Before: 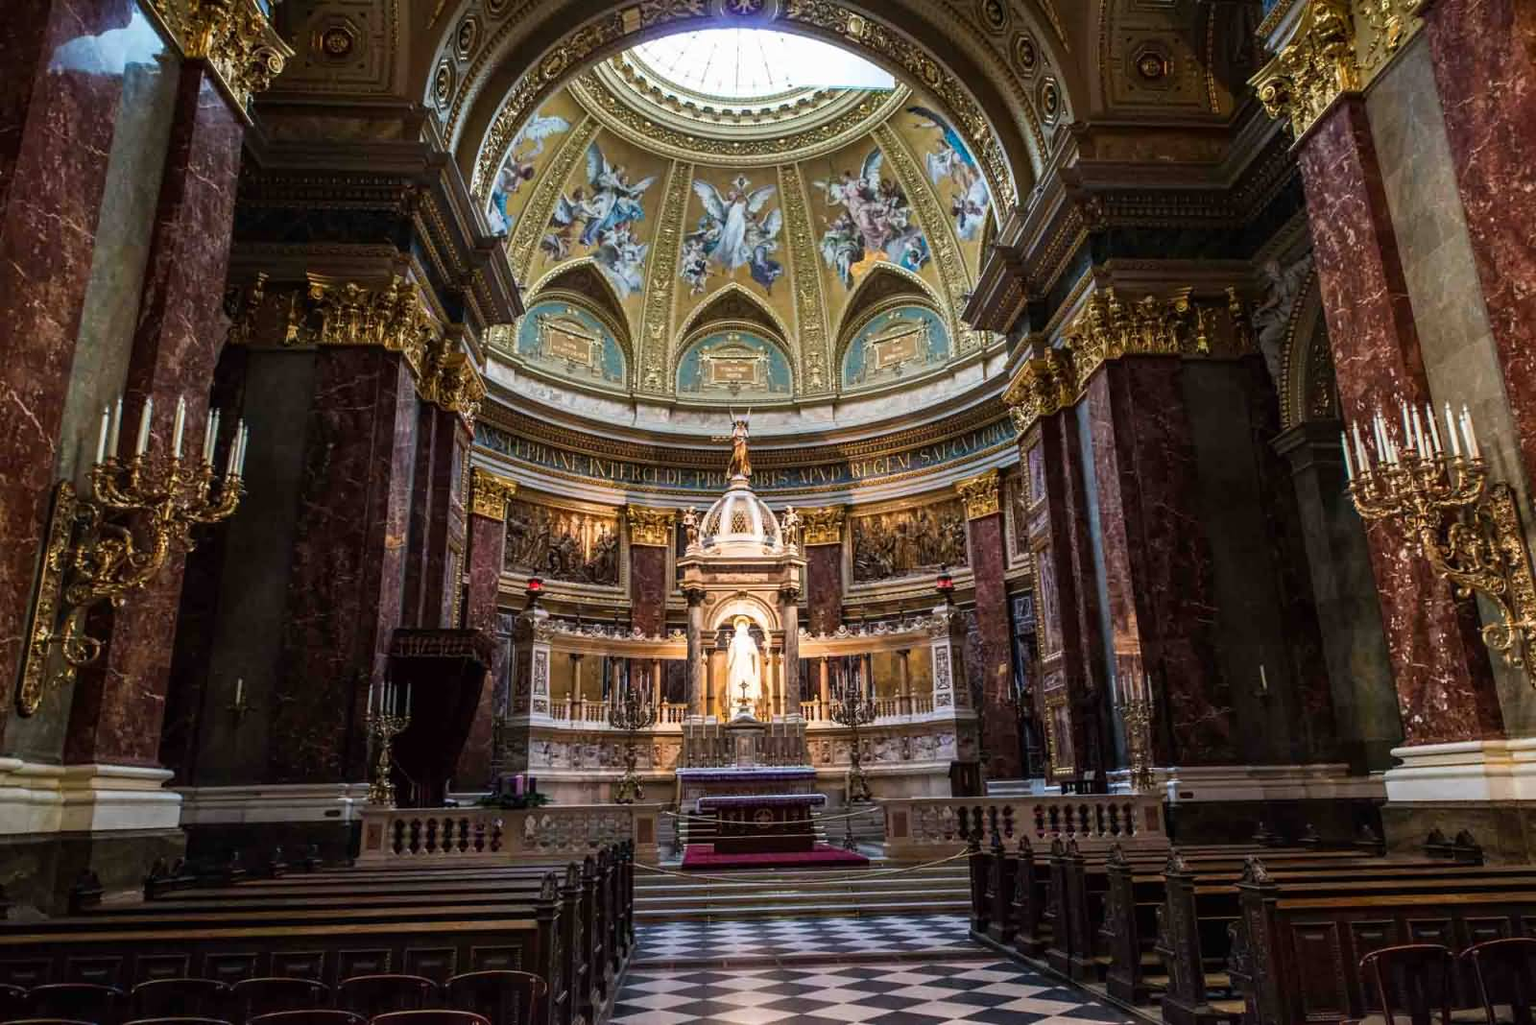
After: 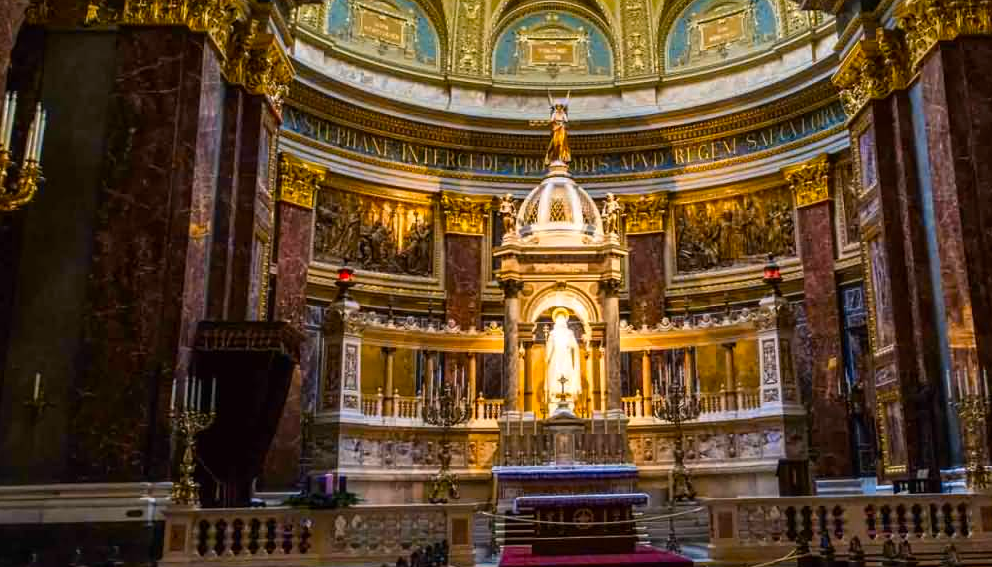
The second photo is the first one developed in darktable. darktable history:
crop: left 13.312%, top 31.28%, right 24.627%, bottom 15.582%
color contrast: green-magenta contrast 1.12, blue-yellow contrast 1.95, unbound 0
white balance: red 1.045, blue 0.932
color correction: highlights a* -0.772, highlights b* -8.92
